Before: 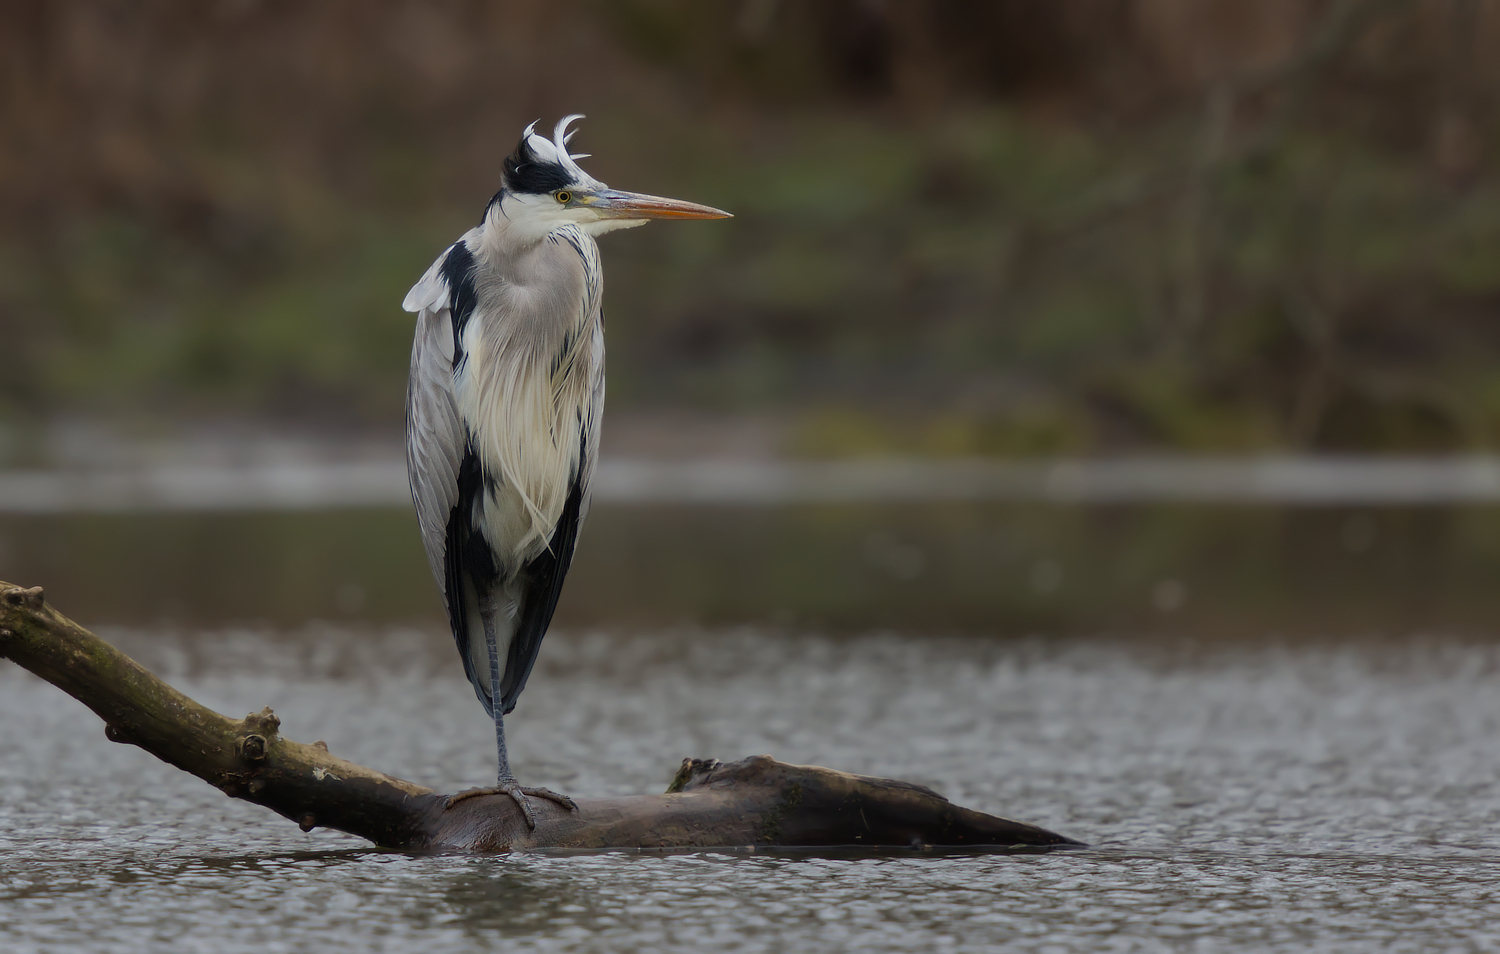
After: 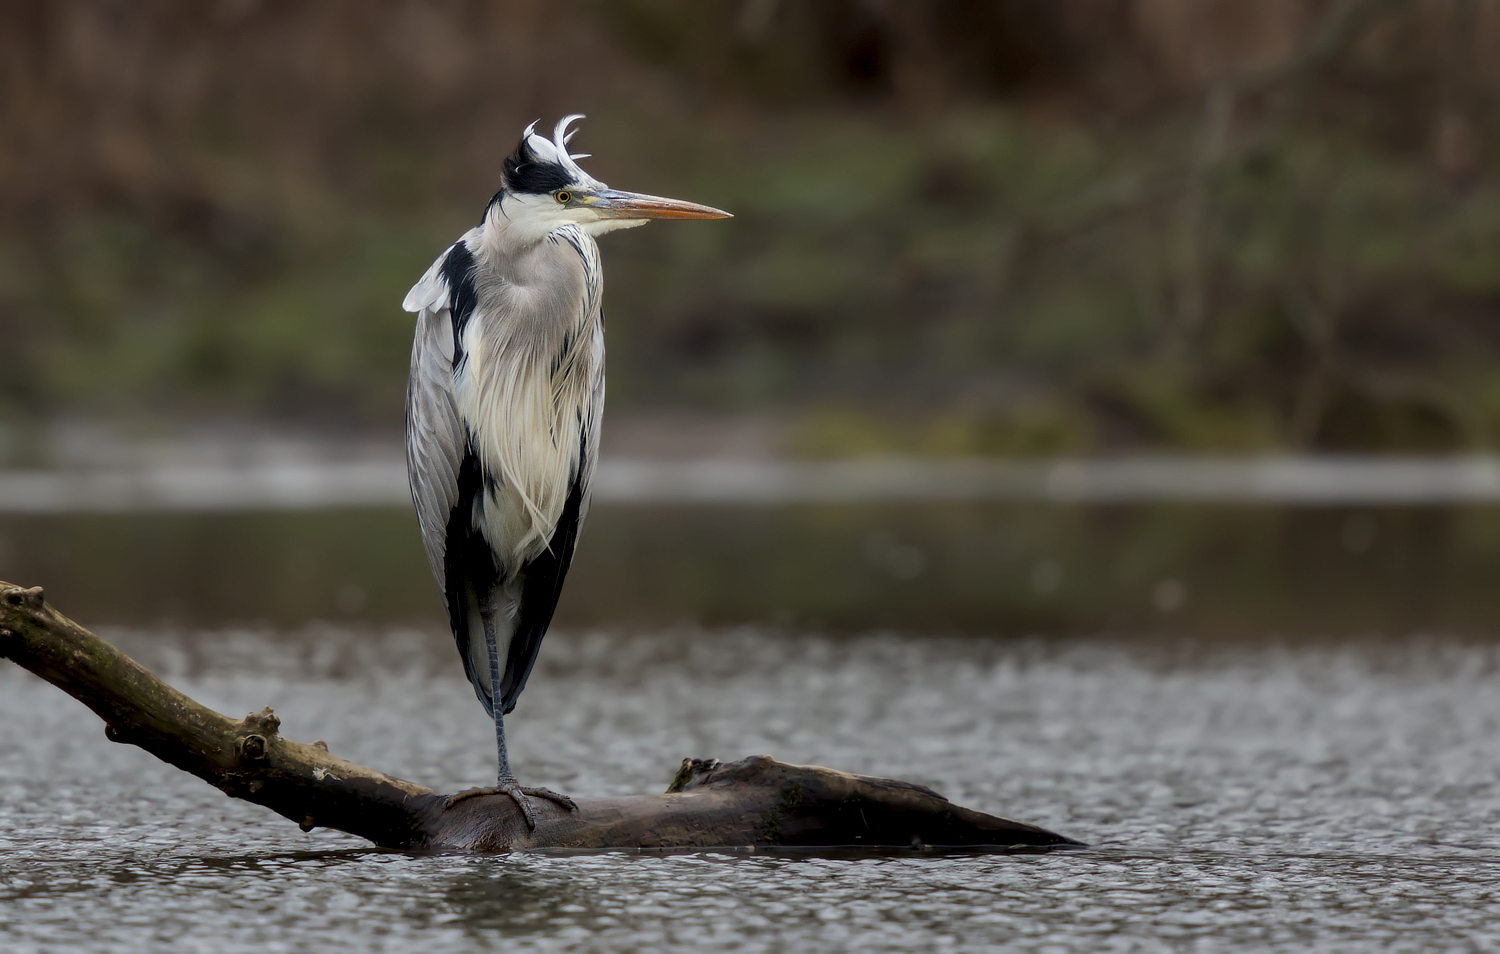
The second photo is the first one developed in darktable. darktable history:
bloom: size 9%, threshold 100%, strength 7%
local contrast: detail 135%, midtone range 0.75
